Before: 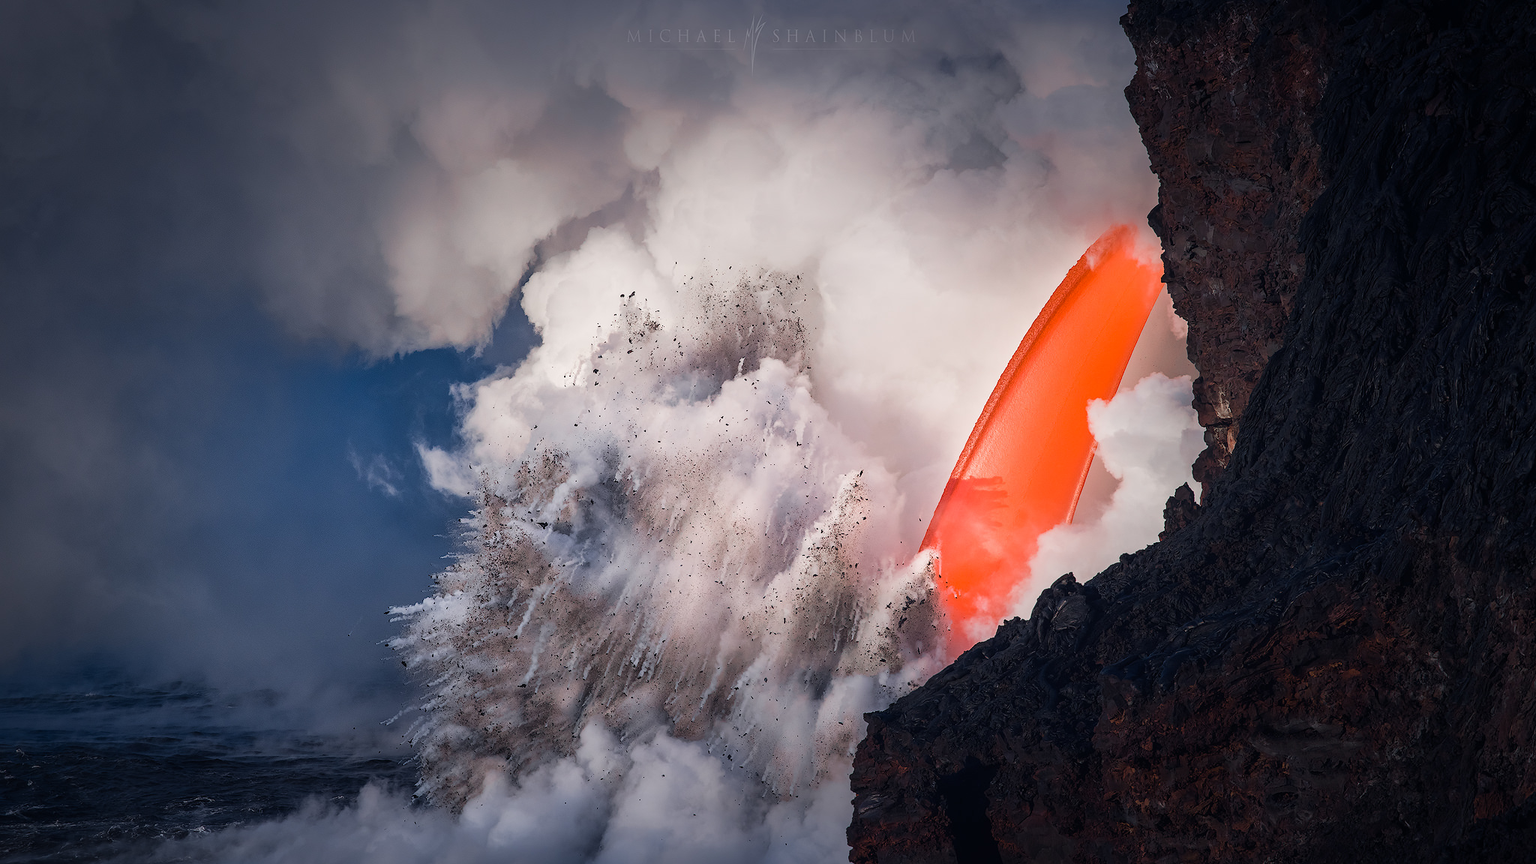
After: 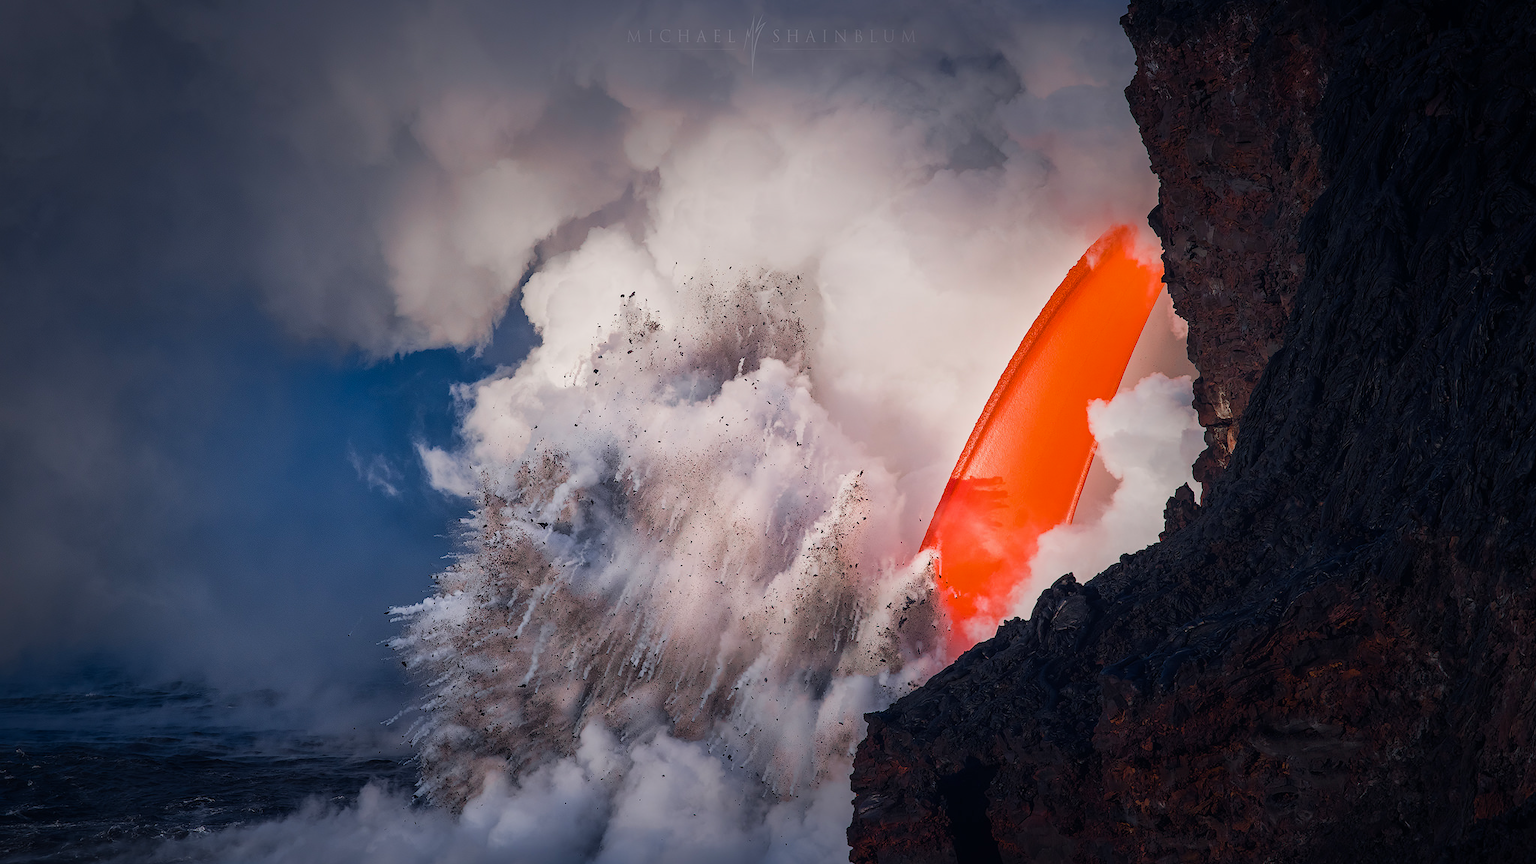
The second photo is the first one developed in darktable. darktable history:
color balance rgb: perceptual saturation grading › global saturation 25.134%
base curve: preserve colors none
exposure: exposure -0.153 EV, compensate exposure bias true, compensate highlight preservation false
